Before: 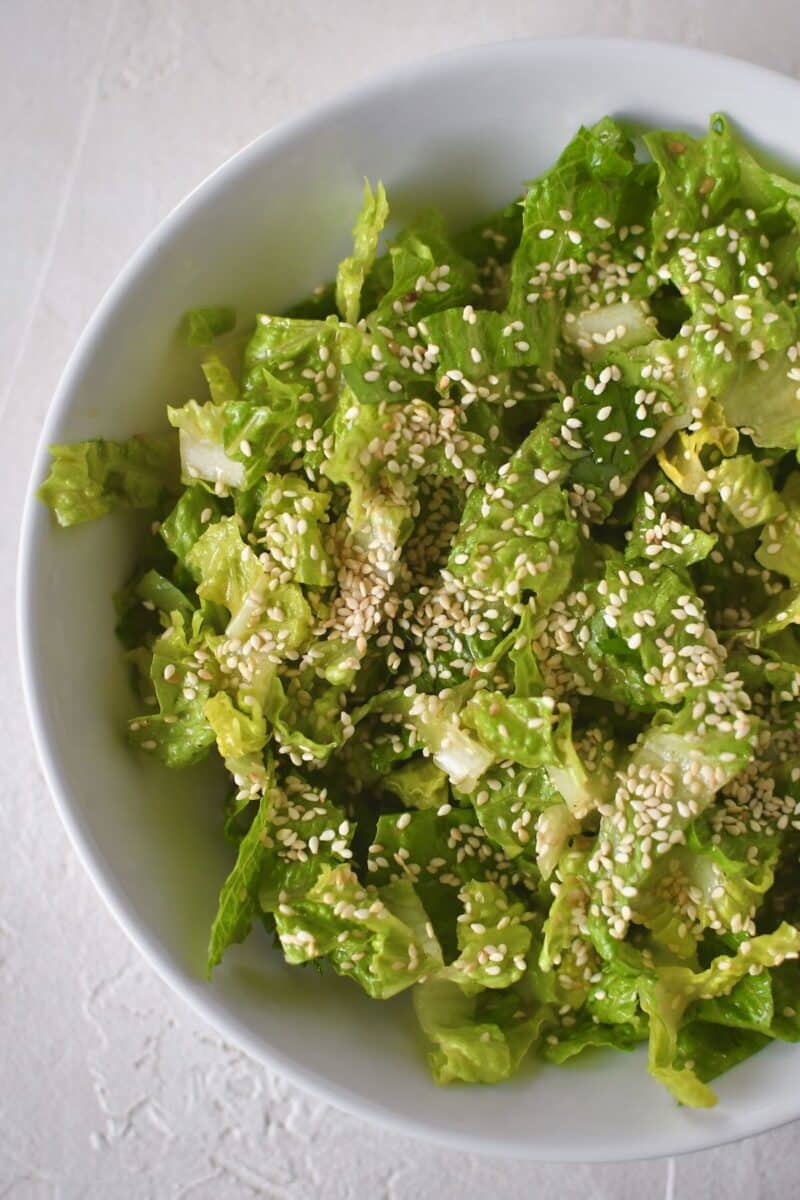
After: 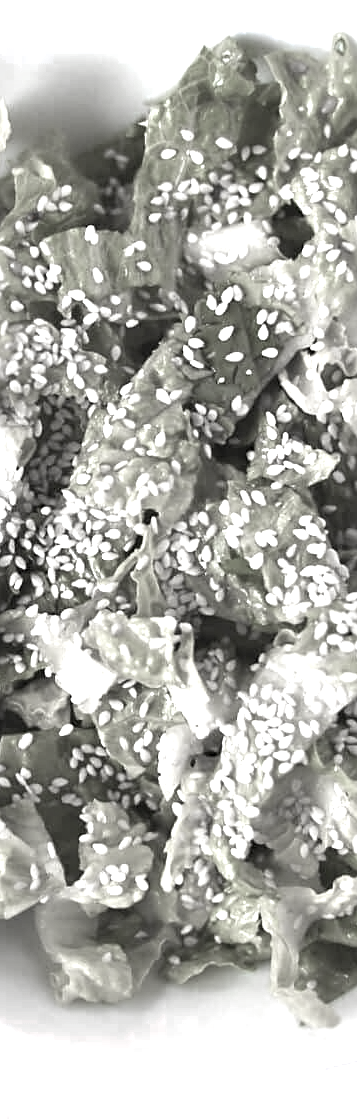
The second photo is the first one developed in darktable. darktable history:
exposure: black level correction 0, exposure 1.481 EV, compensate exposure bias true, compensate highlight preservation false
contrast equalizer: octaves 7, y [[0.6 ×6], [0.55 ×6], [0 ×6], [0 ×6], [0 ×6]], mix 0.291
crop: left 47.255%, top 6.738%, right 8.097%
color zones: curves: ch0 [(0, 0.613) (0.01, 0.613) (0.245, 0.448) (0.498, 0.529) (0.642, 0.665) (0.879, 0.777) (0.99, 0.613)]; ch1 [(0, 0.272) (0.219, 0.127) (0.724, 0.346)], mix 31.37%
shadows and highlights: shadows 31.12, highlights 1.38, soften with gaussian
local contrast: mode bilateral grid, contrast 20, coarseness 50, detail 119%, midtone range 0.2
sharpen: radius 1.891, amount 0.39, threshold 1.277
